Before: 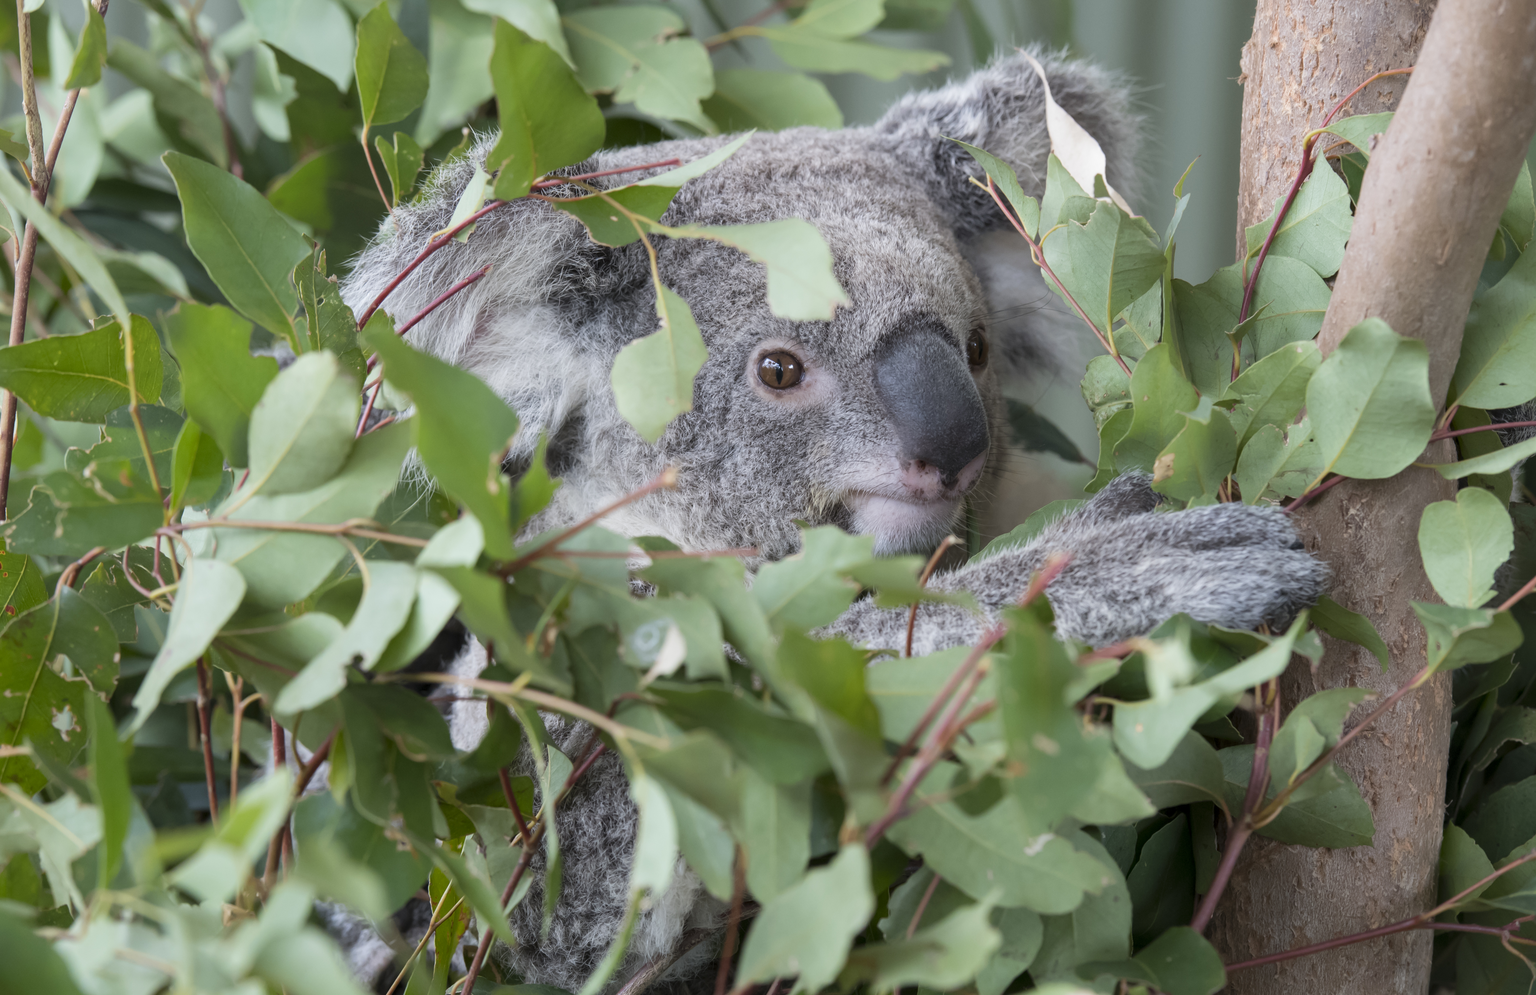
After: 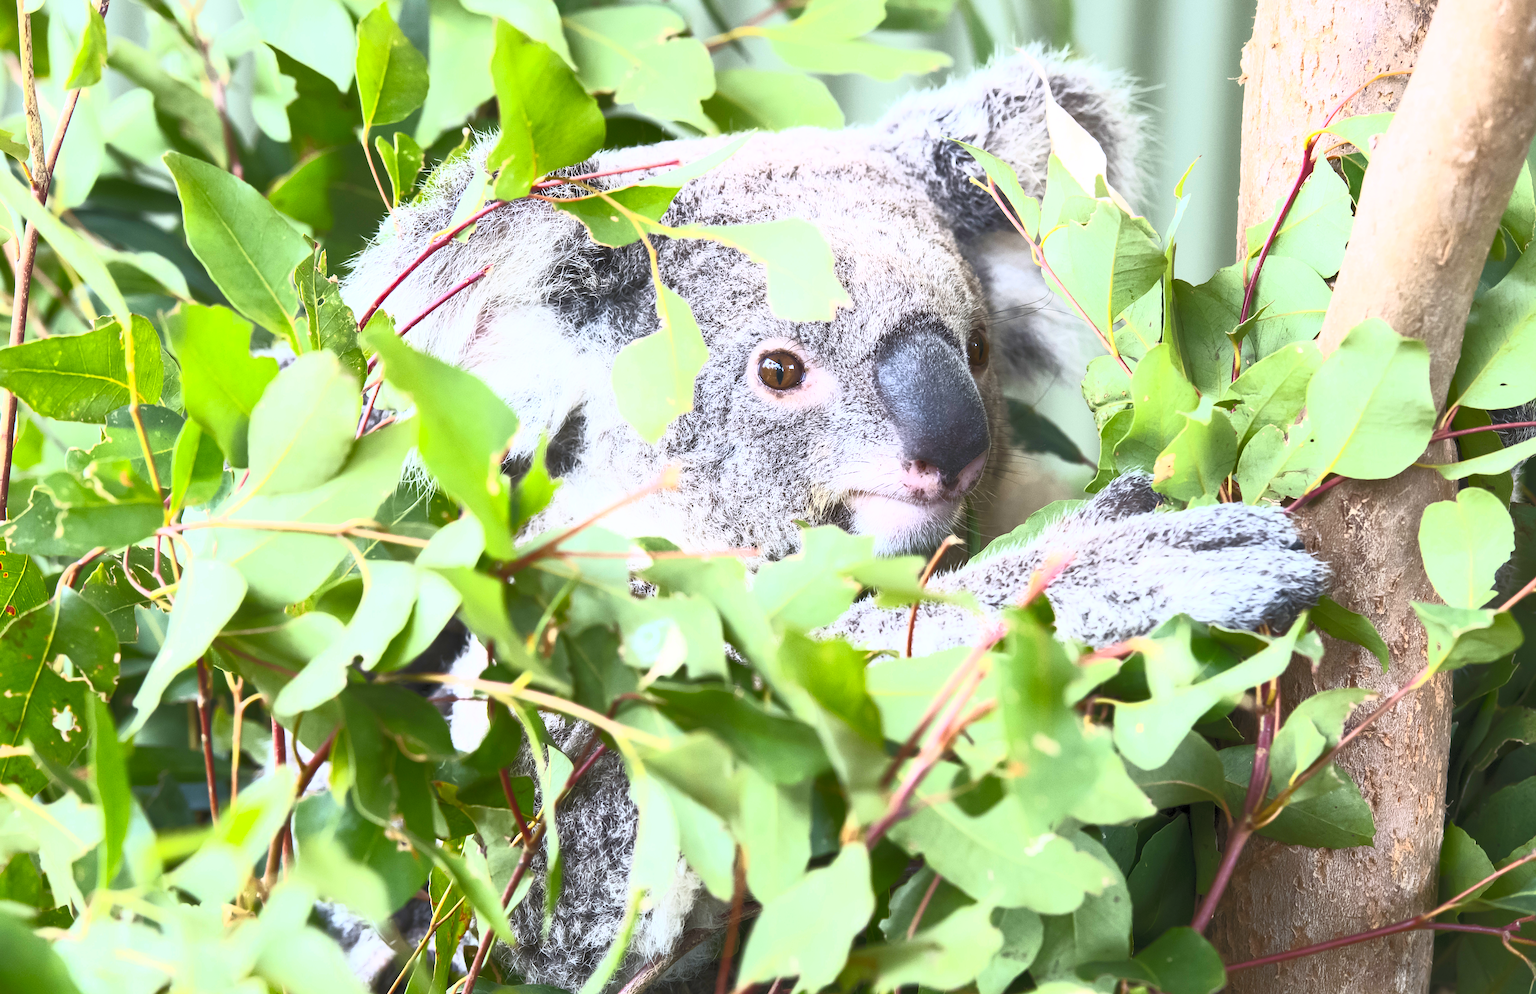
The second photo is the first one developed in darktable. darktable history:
sharpen: on, module defaults
contrast brightness saturation: contrast 0.985, brightness 0.992, saturation 0.989
